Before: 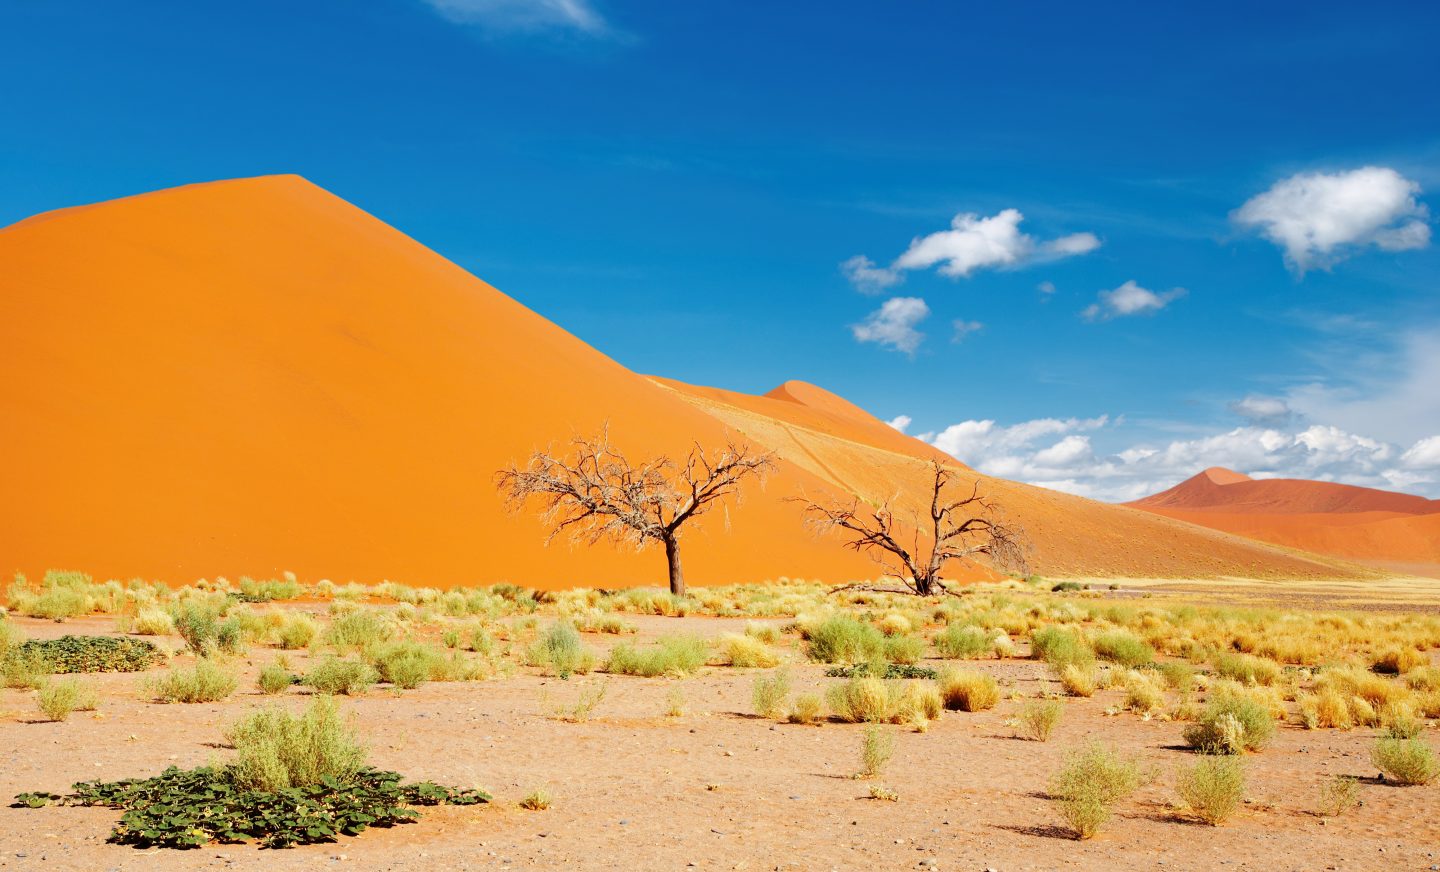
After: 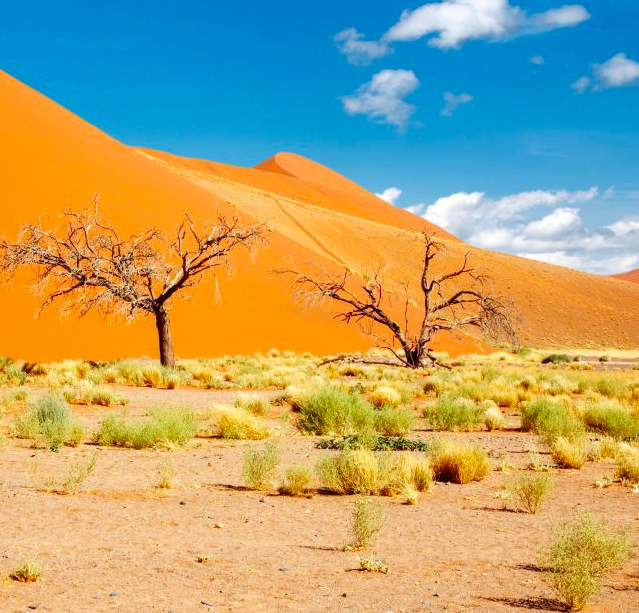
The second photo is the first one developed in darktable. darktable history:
crop: left 35.432%, top 26.233%, right 20.145%, bottom 3.432%
local contrast: on, module defaults
contrast brightness saturation: contrast 0.04, saturation 0.16
